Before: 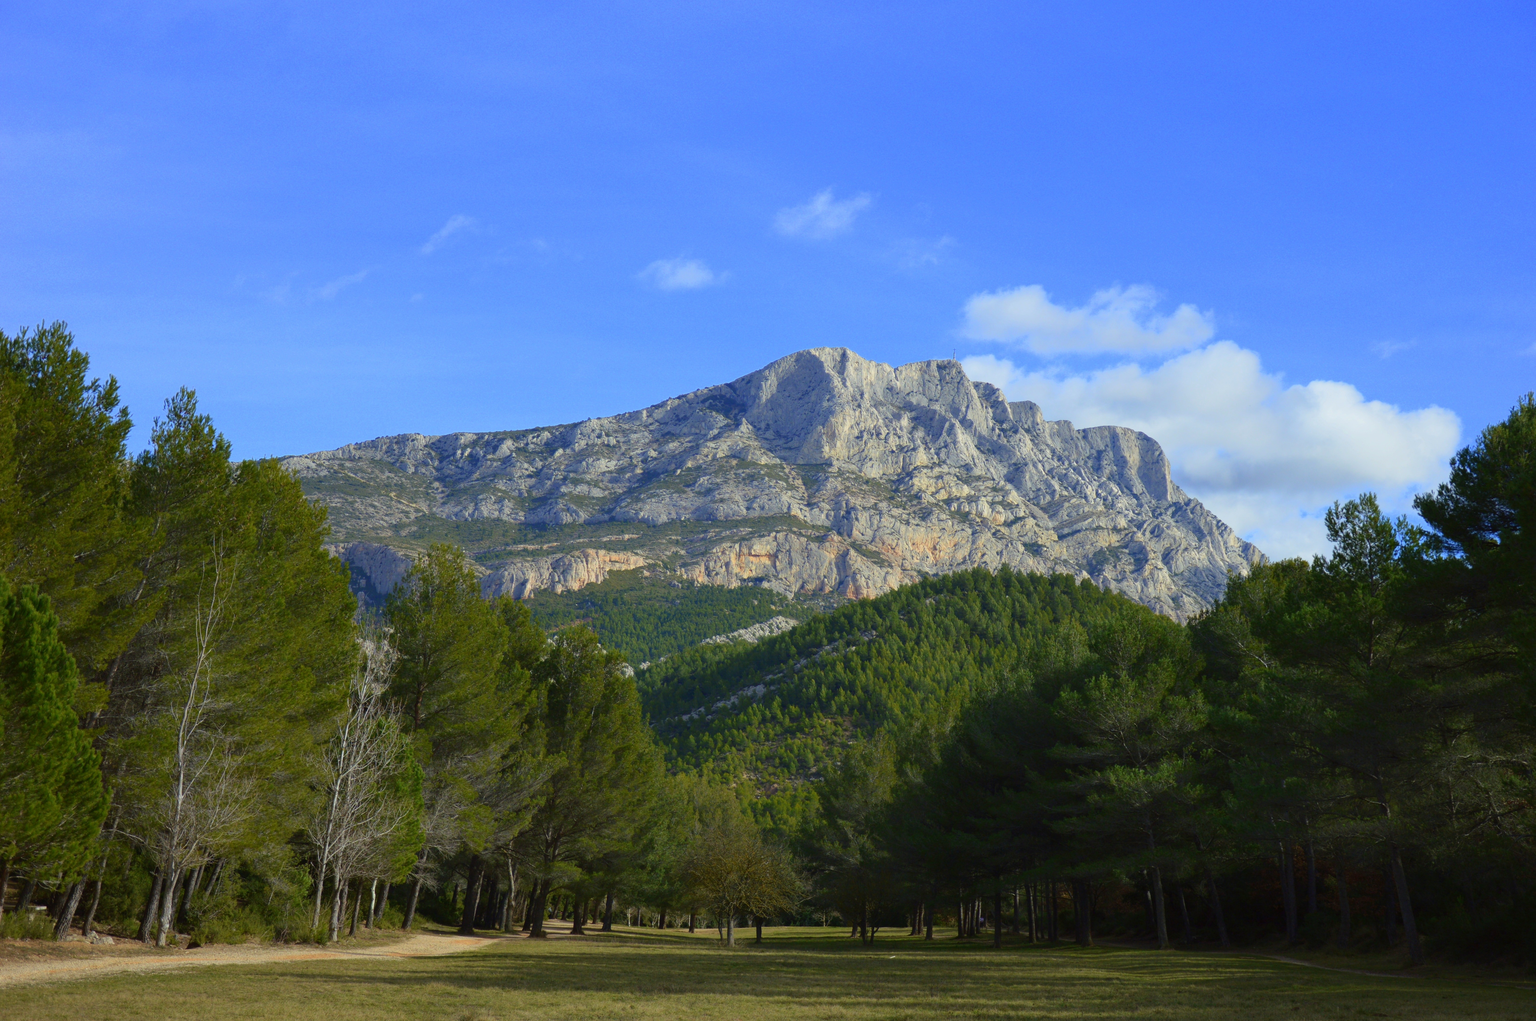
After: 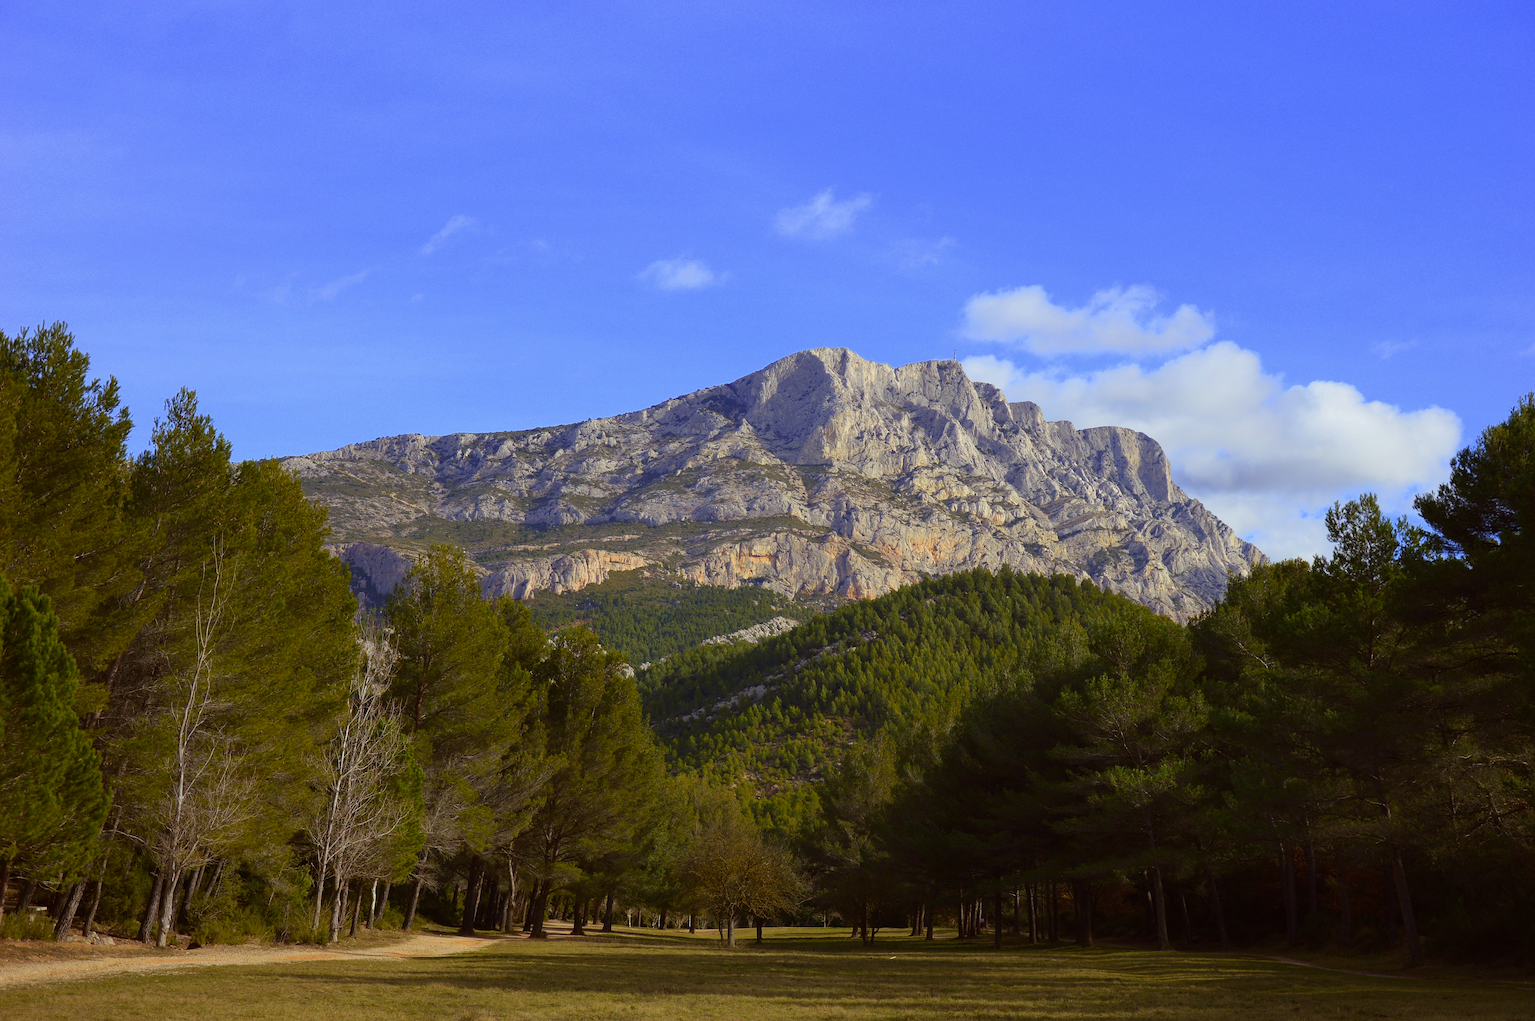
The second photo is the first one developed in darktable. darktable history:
sharpen: on, module defaults
rgb levels: mode RGB, independent channels, levels [[0, 0.5, 1], [0, 0.521, 1], [0, 0.536, 1]]
